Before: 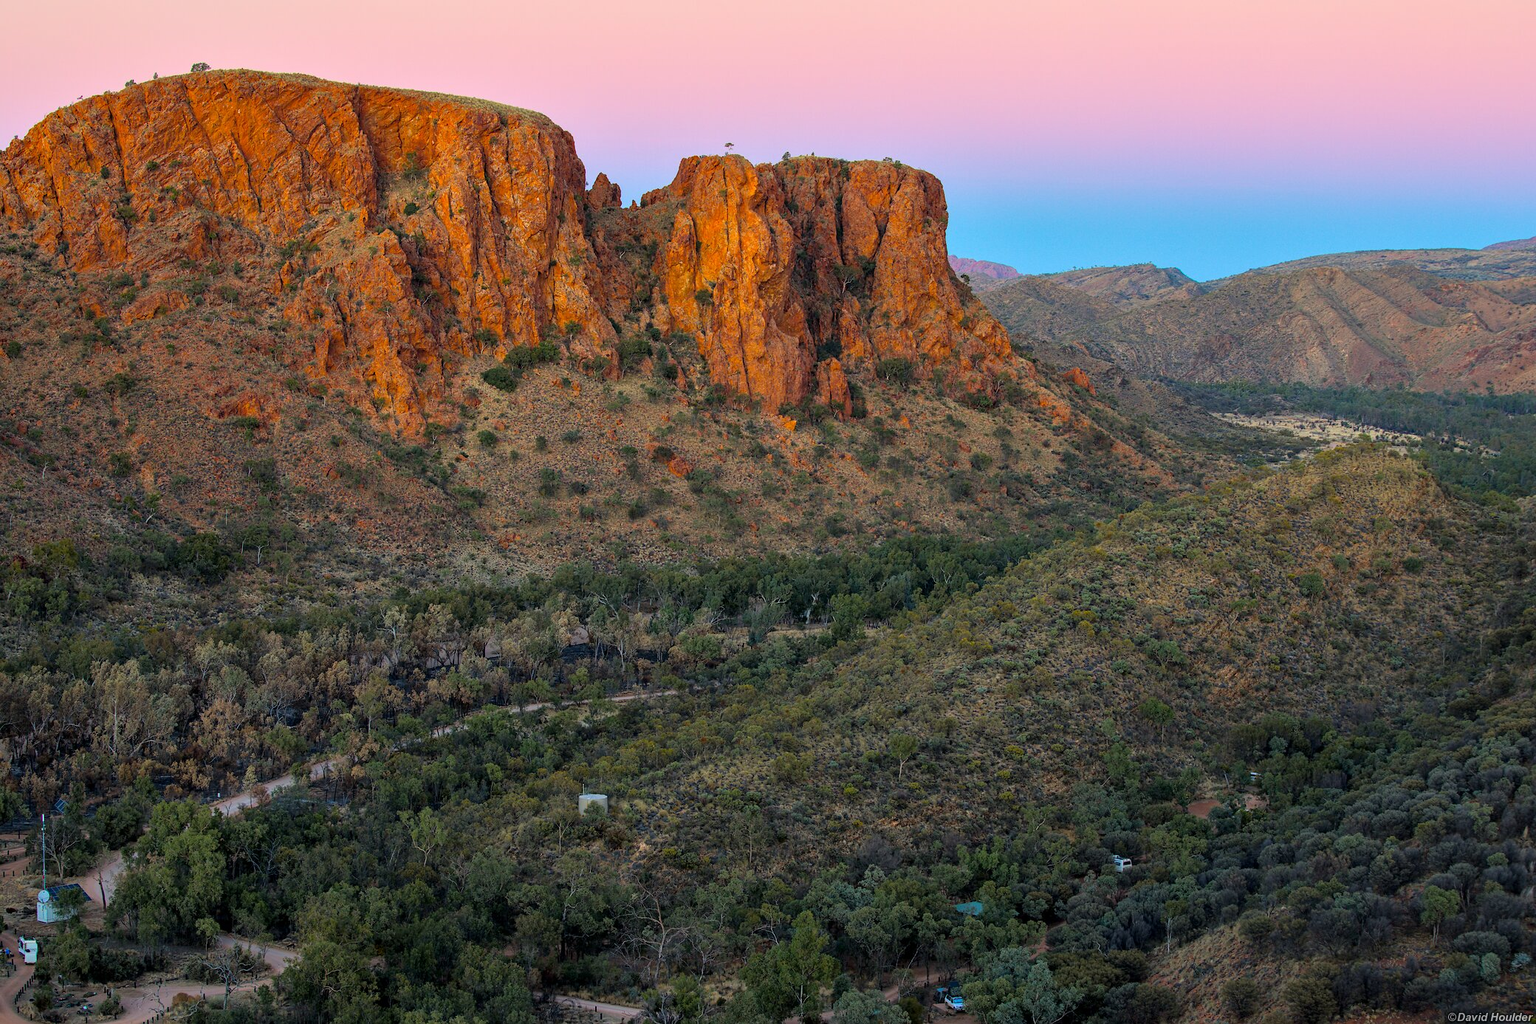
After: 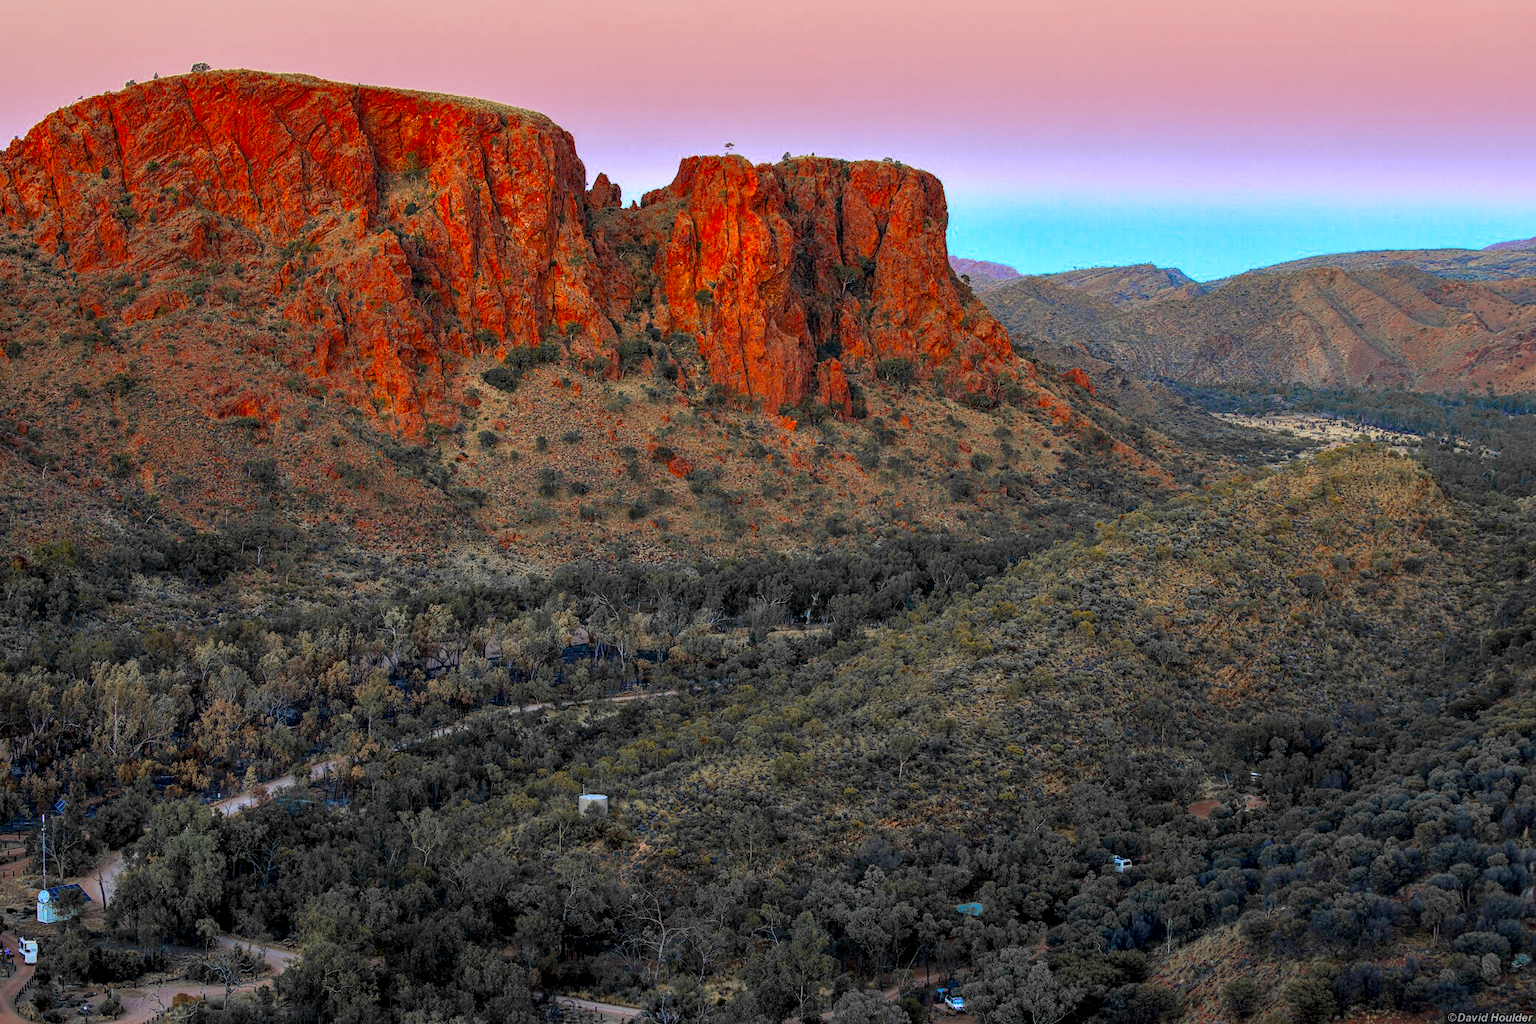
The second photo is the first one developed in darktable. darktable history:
color zones: curves: ch0 [(0, 0.363) (0.128, 0.373) (0.25, 0.5) (0.402, 0.407) (0.521, 0.525) (0.63, 0.559) (0.729, 0.662) (0.867, 0.471)]; ch1 [(0, 0.515) (0.136, 0.618) (0.25, 0.5) (0.378, 0) (0.516, 0) (0.622, 0.593) (0.737, 0.819) (0.87, 0.593)]; ch2 [(0, 0.529) (0.128, 0.471) (0.282, 0.451) (0.386, 0.662) (0.516, 0.525) (0.633, 0.554) (0.75, 0.62) (0.875, 0.441)]
local contrast: on, module defaults
